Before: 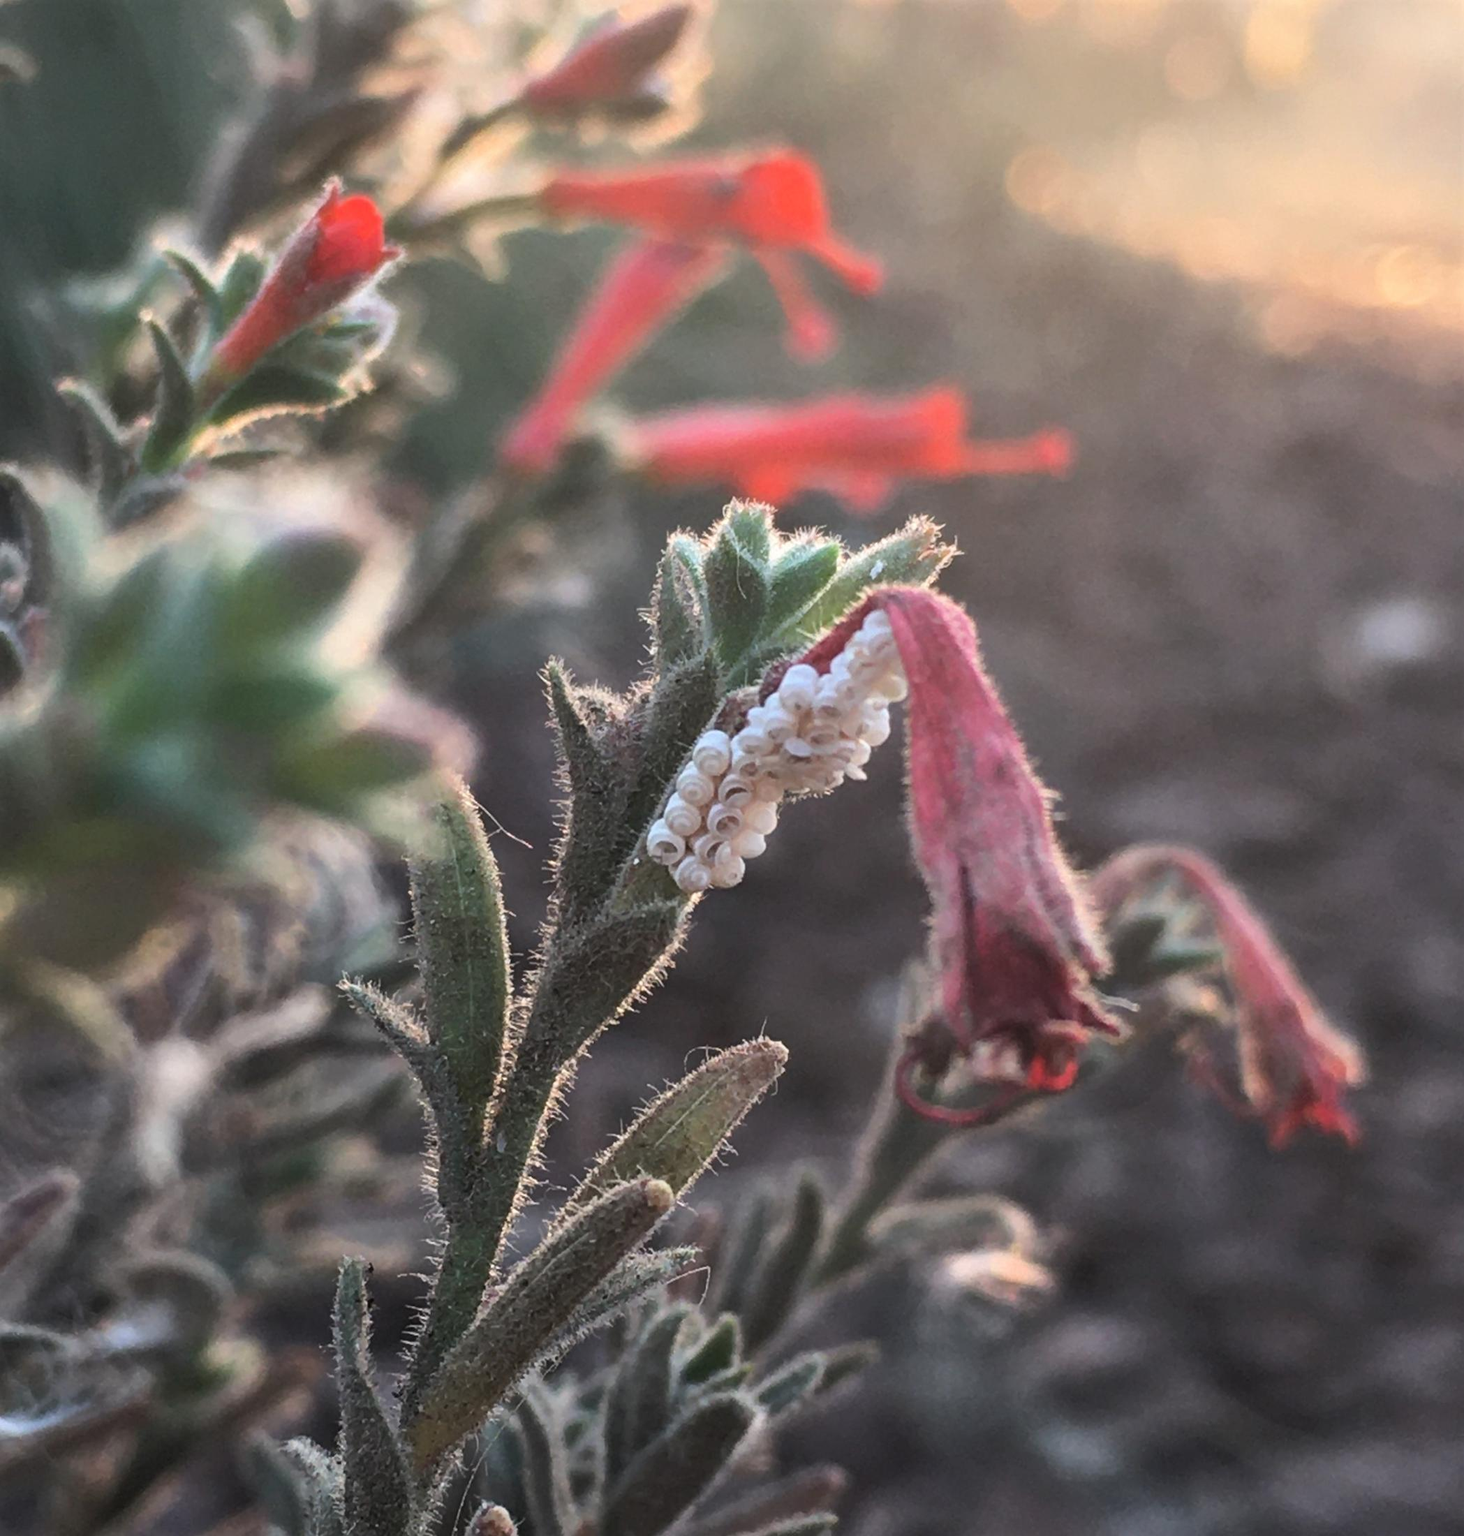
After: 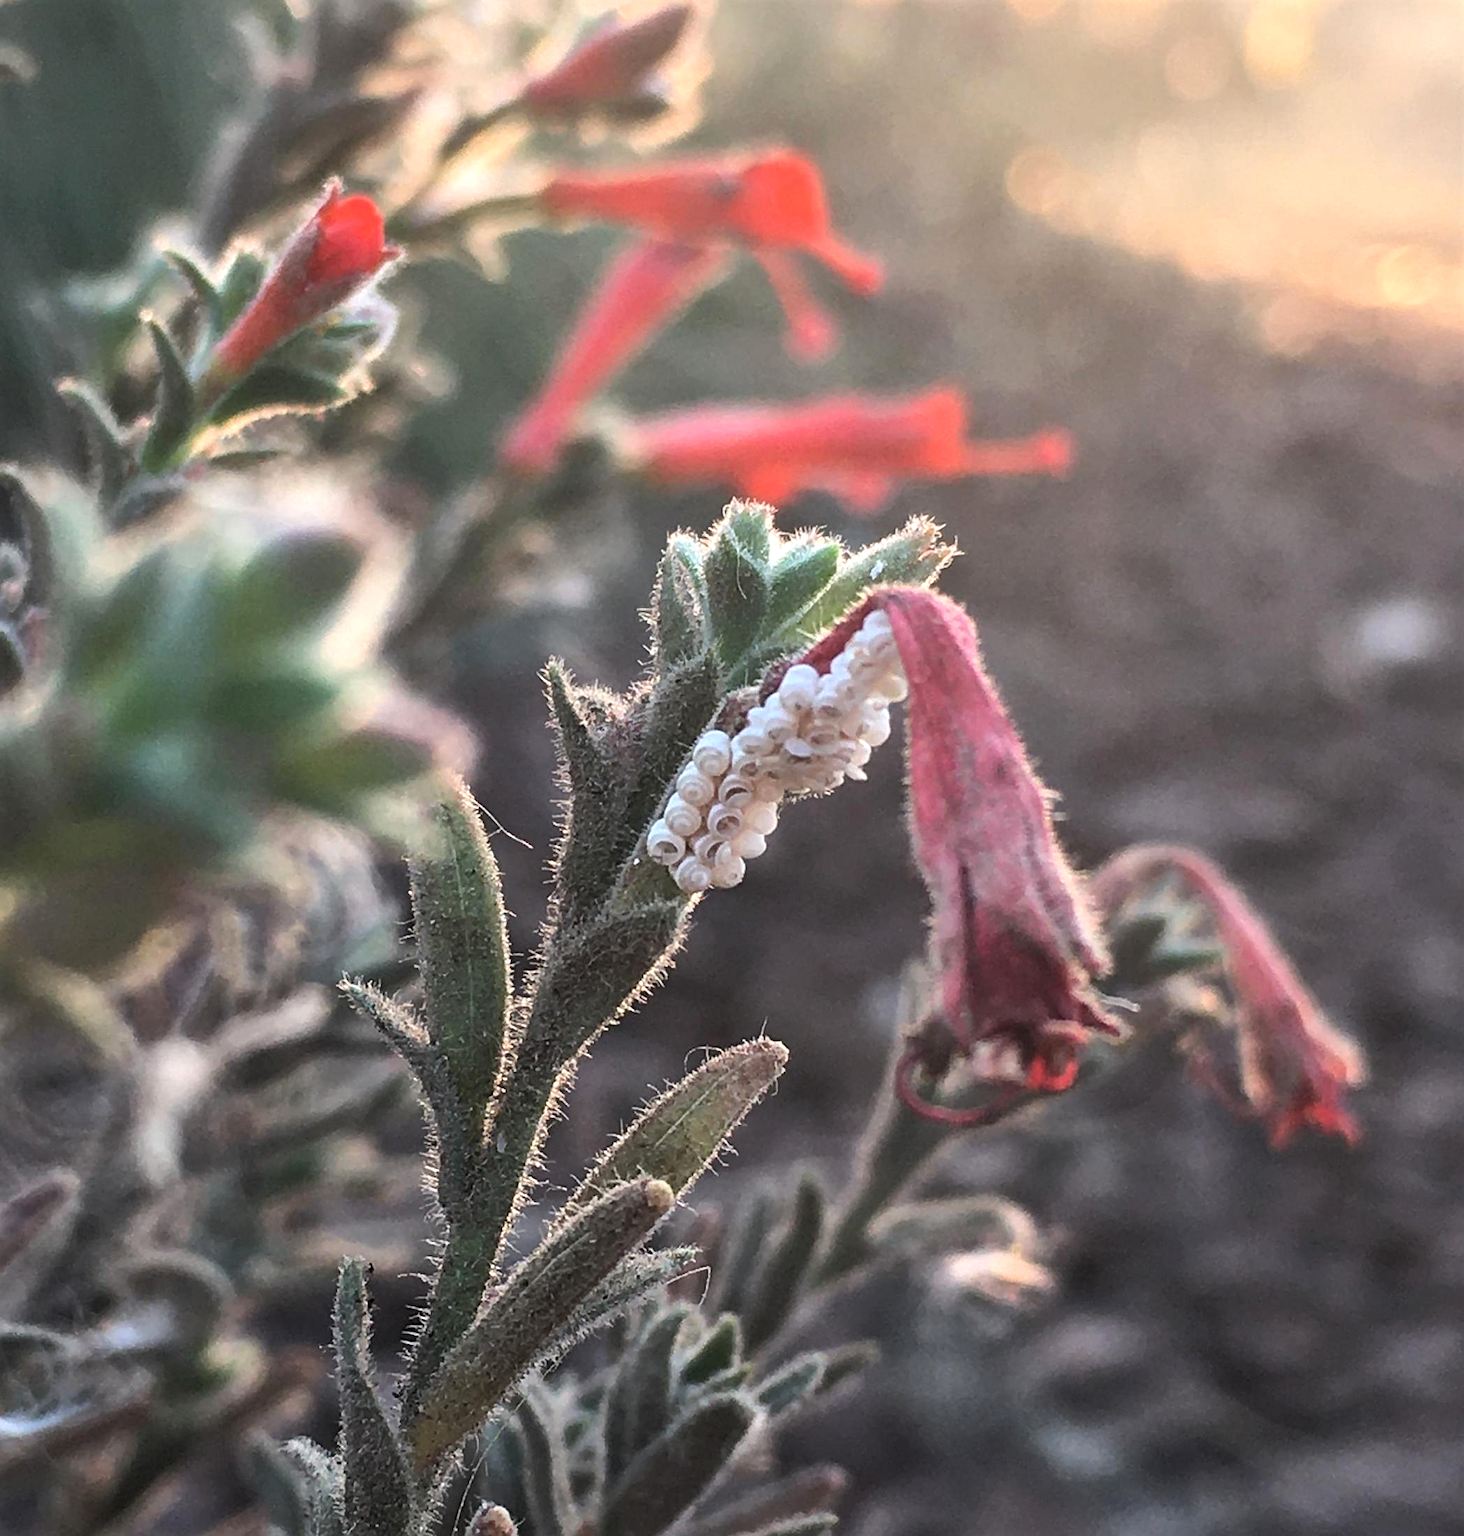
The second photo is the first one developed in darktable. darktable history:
exposure: exposure 0.219 EV, compensate exposure bias true, compensate highlight preservation false
local contrast: mode bilateral grid, contrast 20, coarseness 51, detail 120%, midtone range 0.2
sharpen: on, module defaults
